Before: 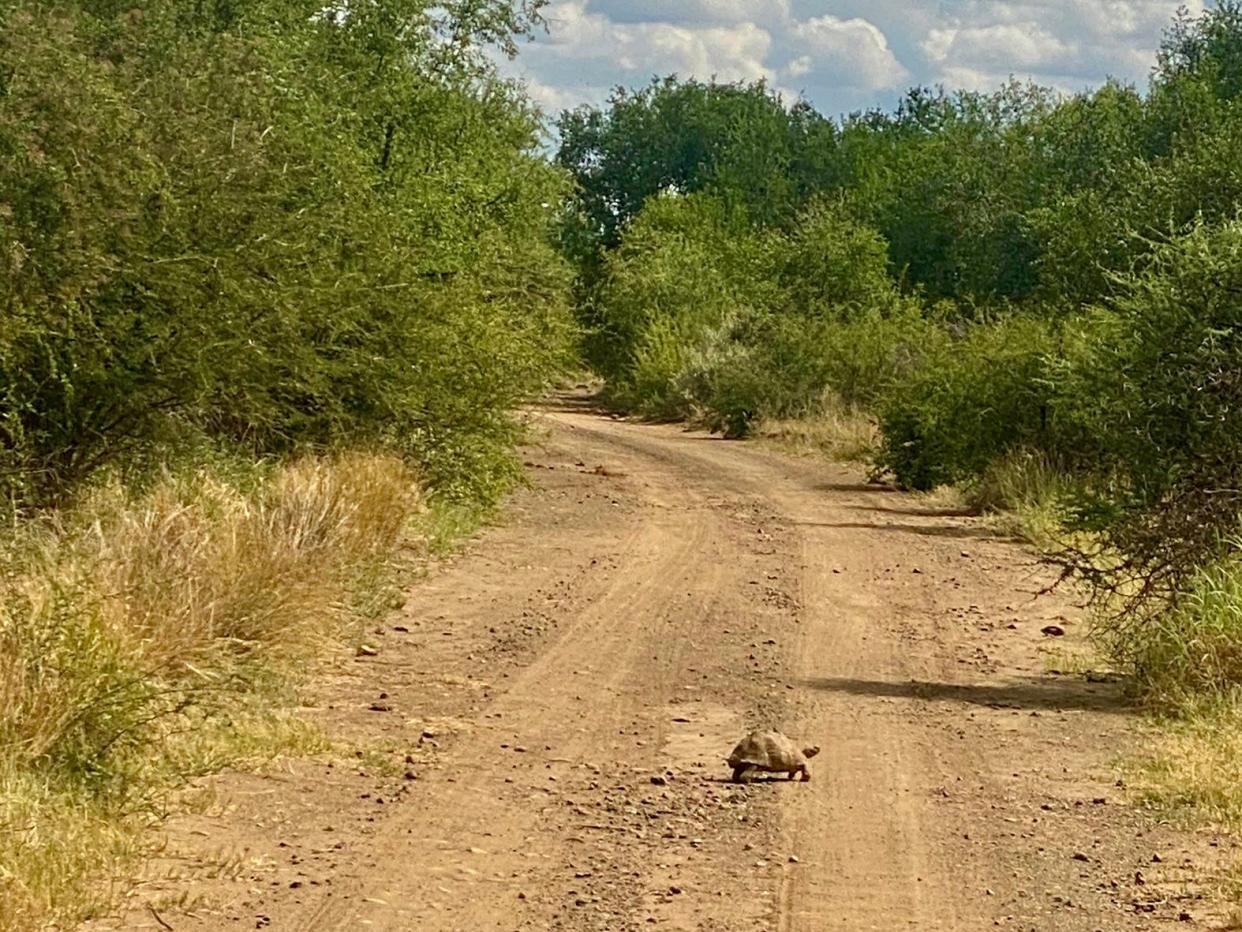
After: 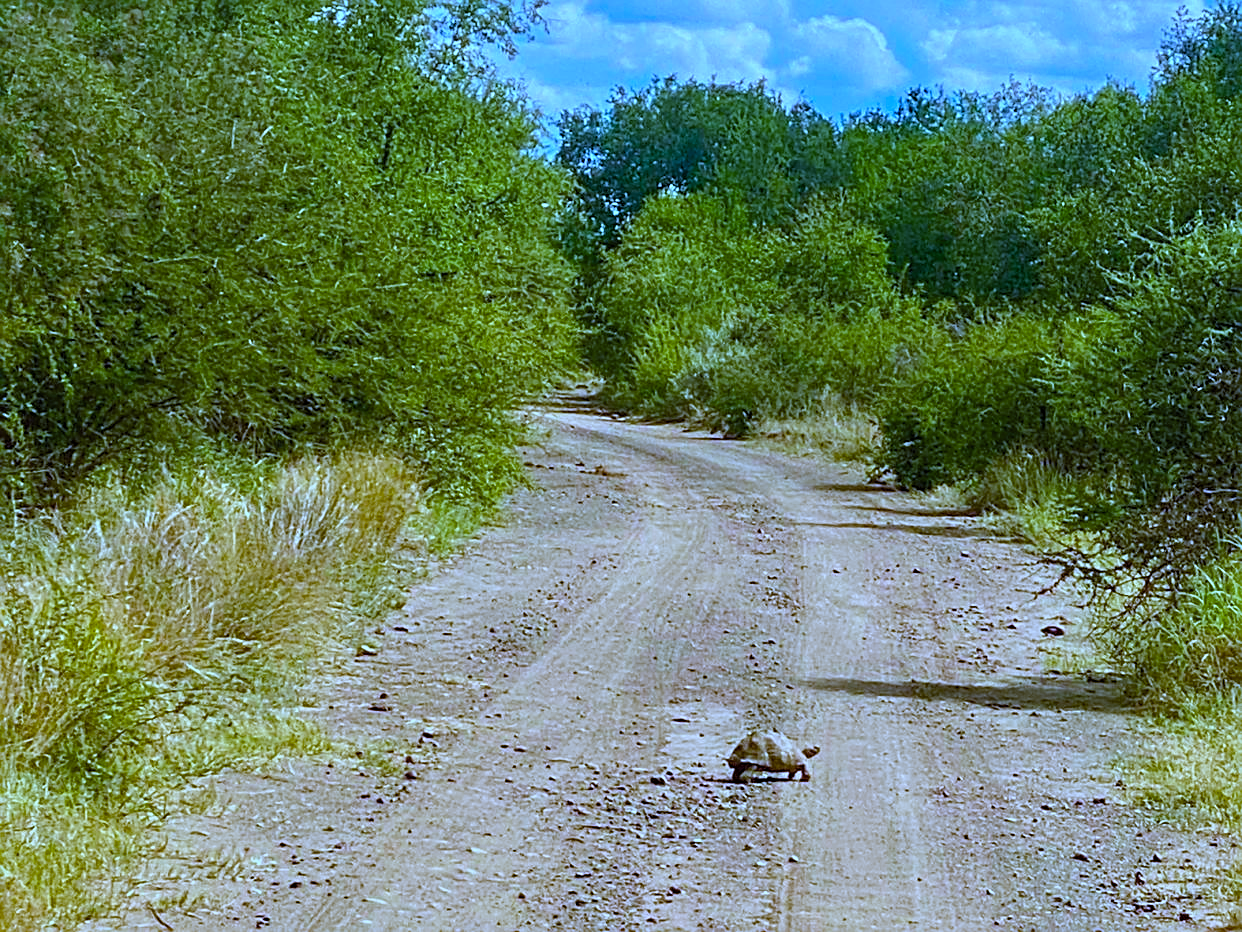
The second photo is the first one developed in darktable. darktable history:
sharpen: on, module defaults
color balance rgb: perceptual saturation grading › global saturation 20%, global vibrance 20%
white balance: red 0.766, blue 1.537
contrast brightness saturation: contrast 0.03, brightness 0.06, saturation 0.13
